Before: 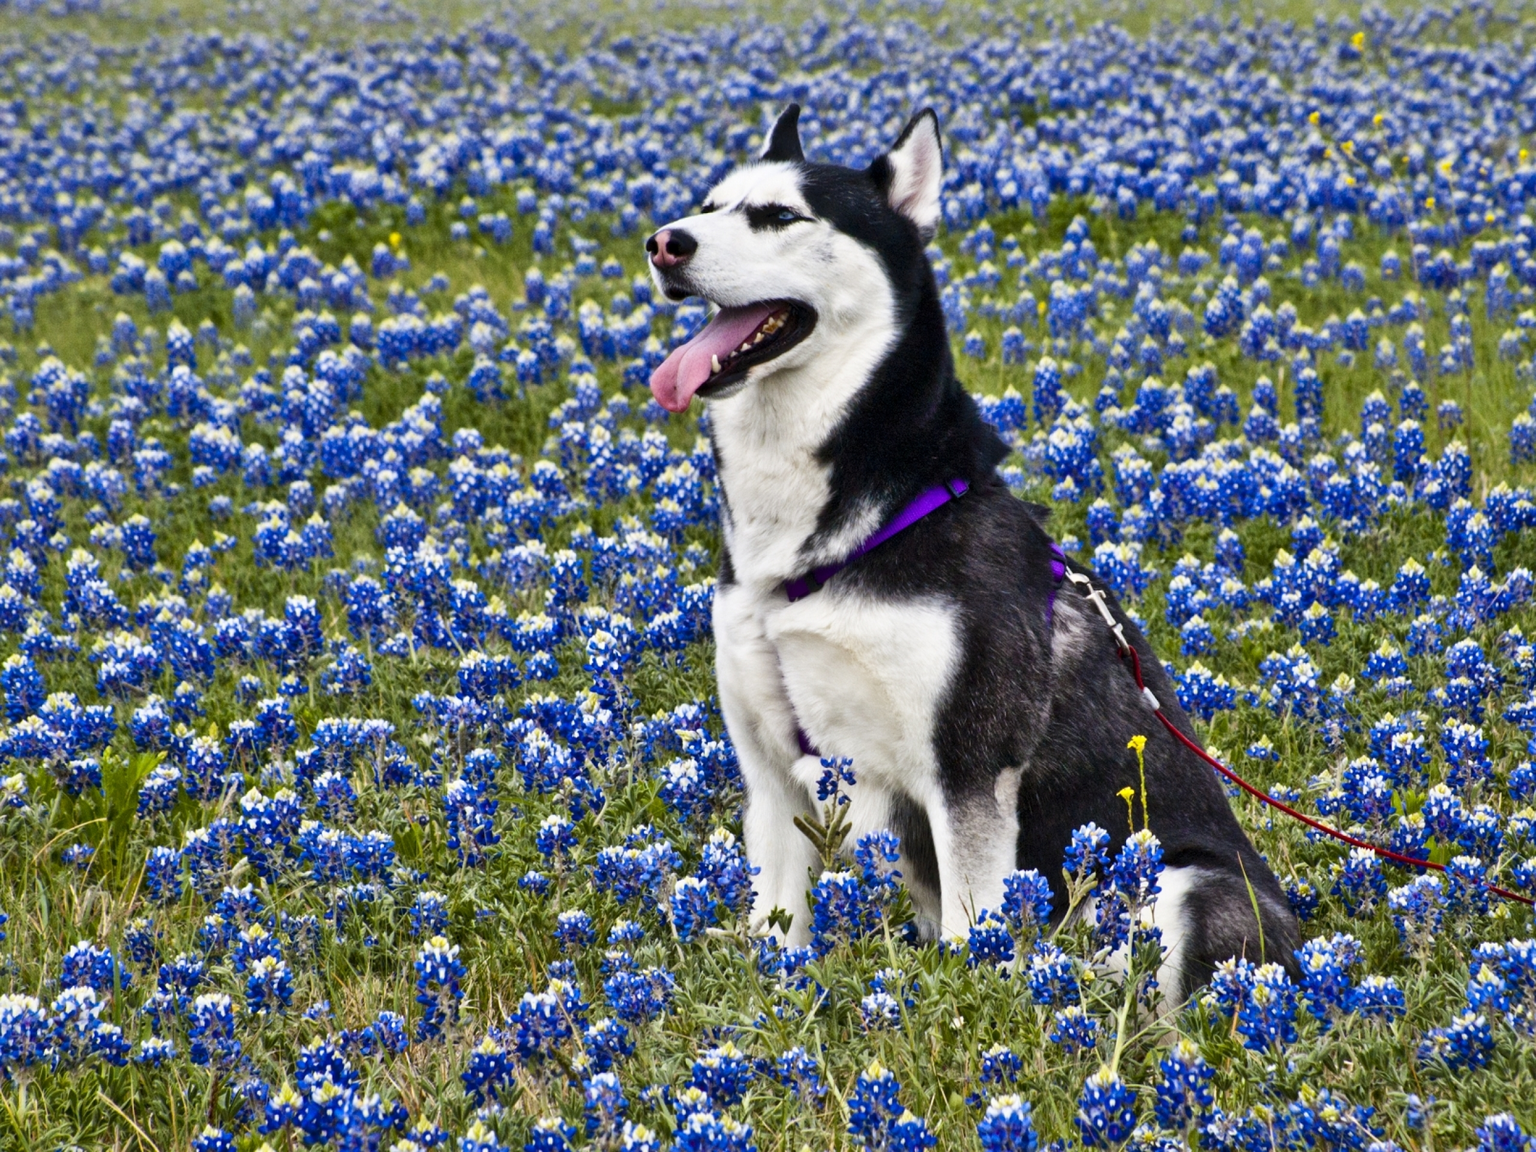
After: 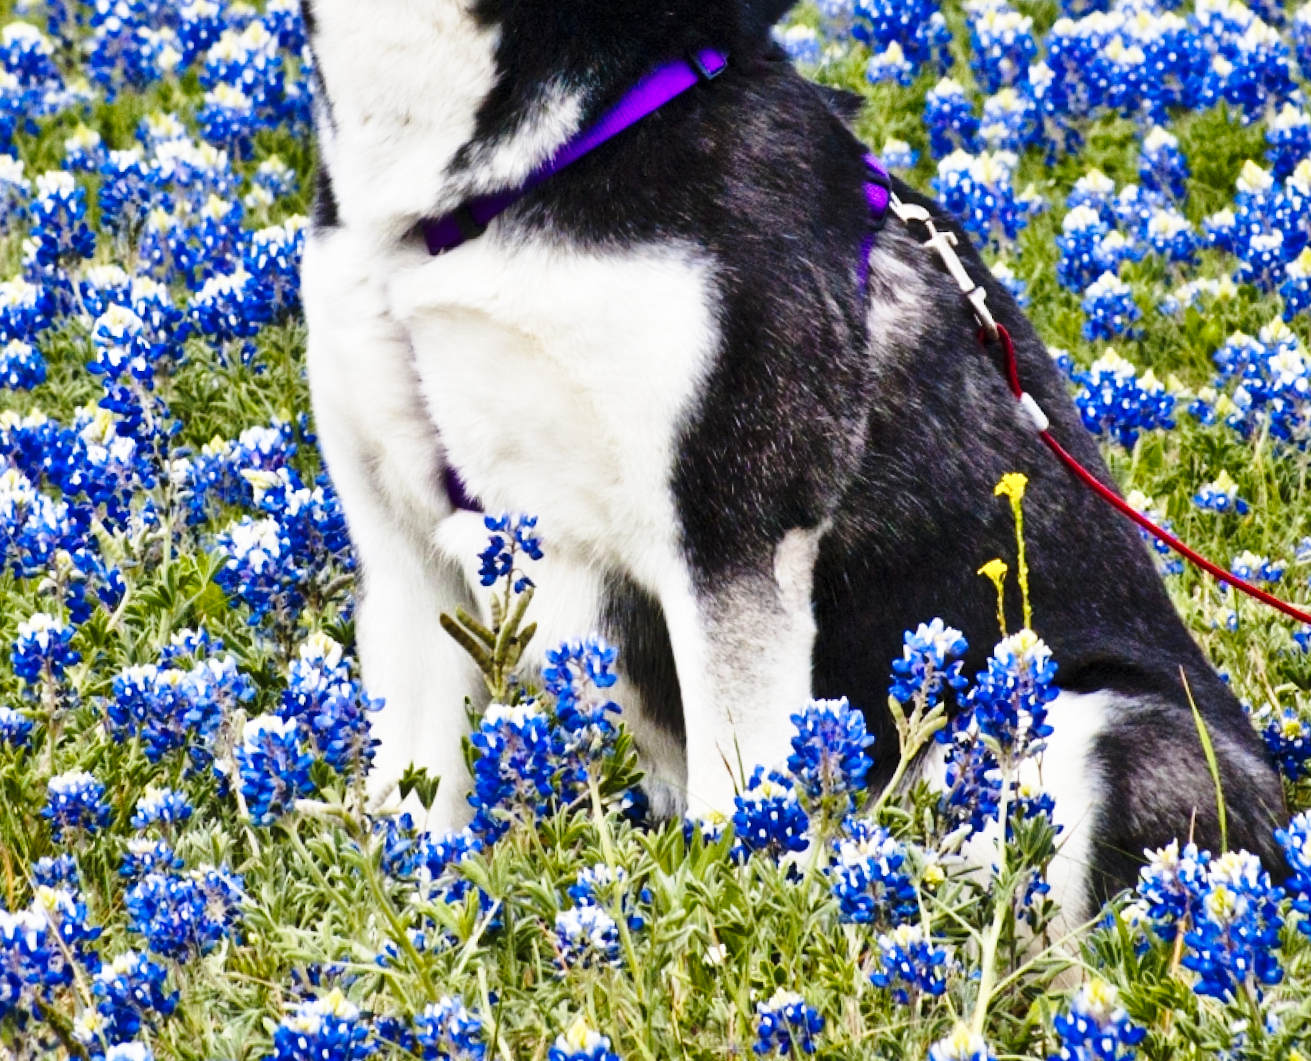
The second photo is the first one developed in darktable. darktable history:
crop: left 34.479%, top 38.822%, right 13.718%, bottom 5.172%
base curve: curves: ch0 [(0, 0) (0.028, 0.03) (0.121, 0.232) (0.46, 0.748) (0.859, 0.968) (1, 1)], preserve colors none
rotate and perspective: rotation -0.45°, automatic cropping original format, crop left 0.008, crop right 0.992, crop top 0.012, crop bottom 0.988
